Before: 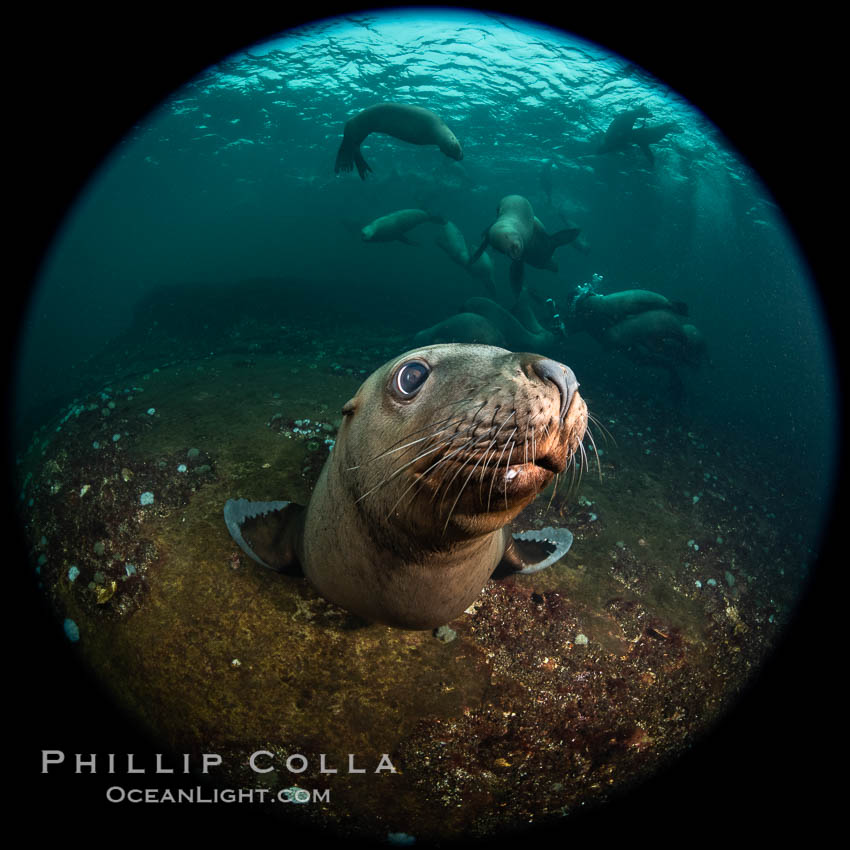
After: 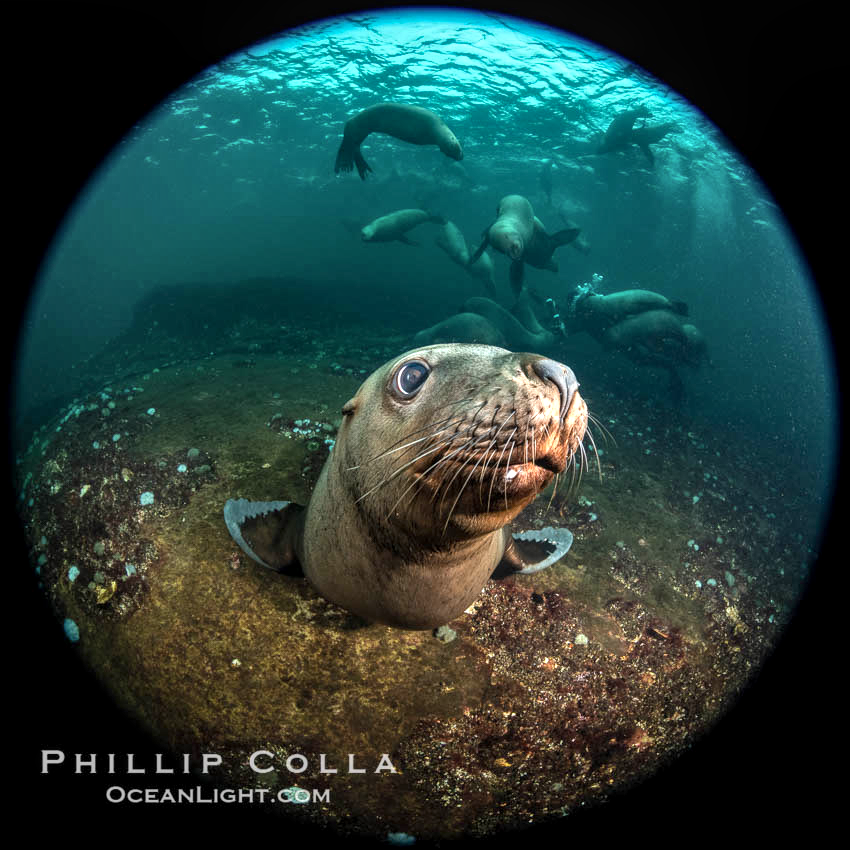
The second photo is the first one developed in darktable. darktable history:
exposure: exposure 0.574 EV, compensate highlight preservation false
shadows and highlights: shadows 32, highlights -32, soften with gaussian
tone equalizer: on, module defaults
local contrast: on, module defaults
